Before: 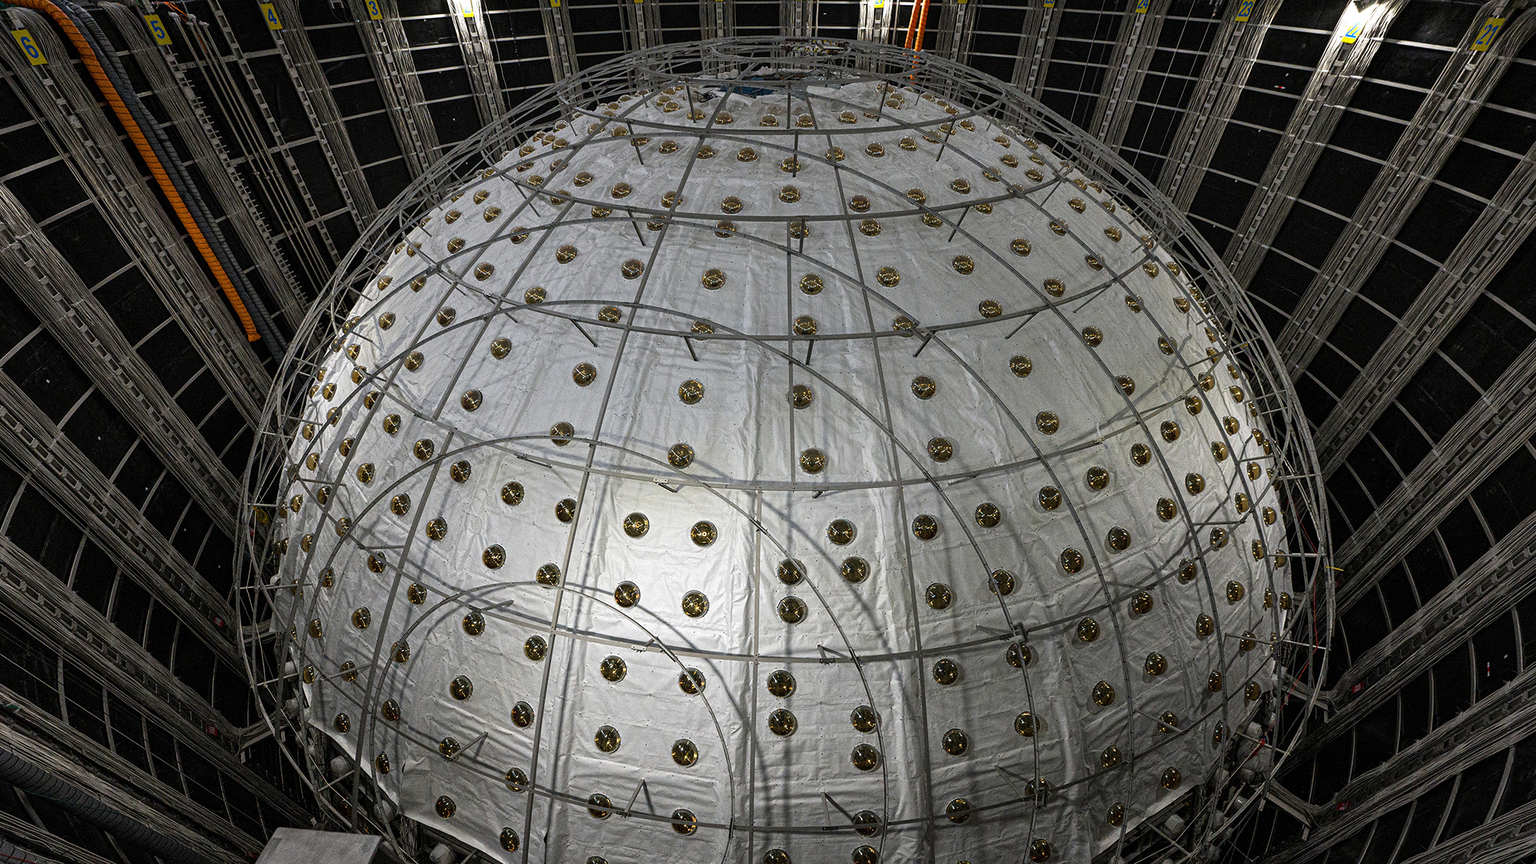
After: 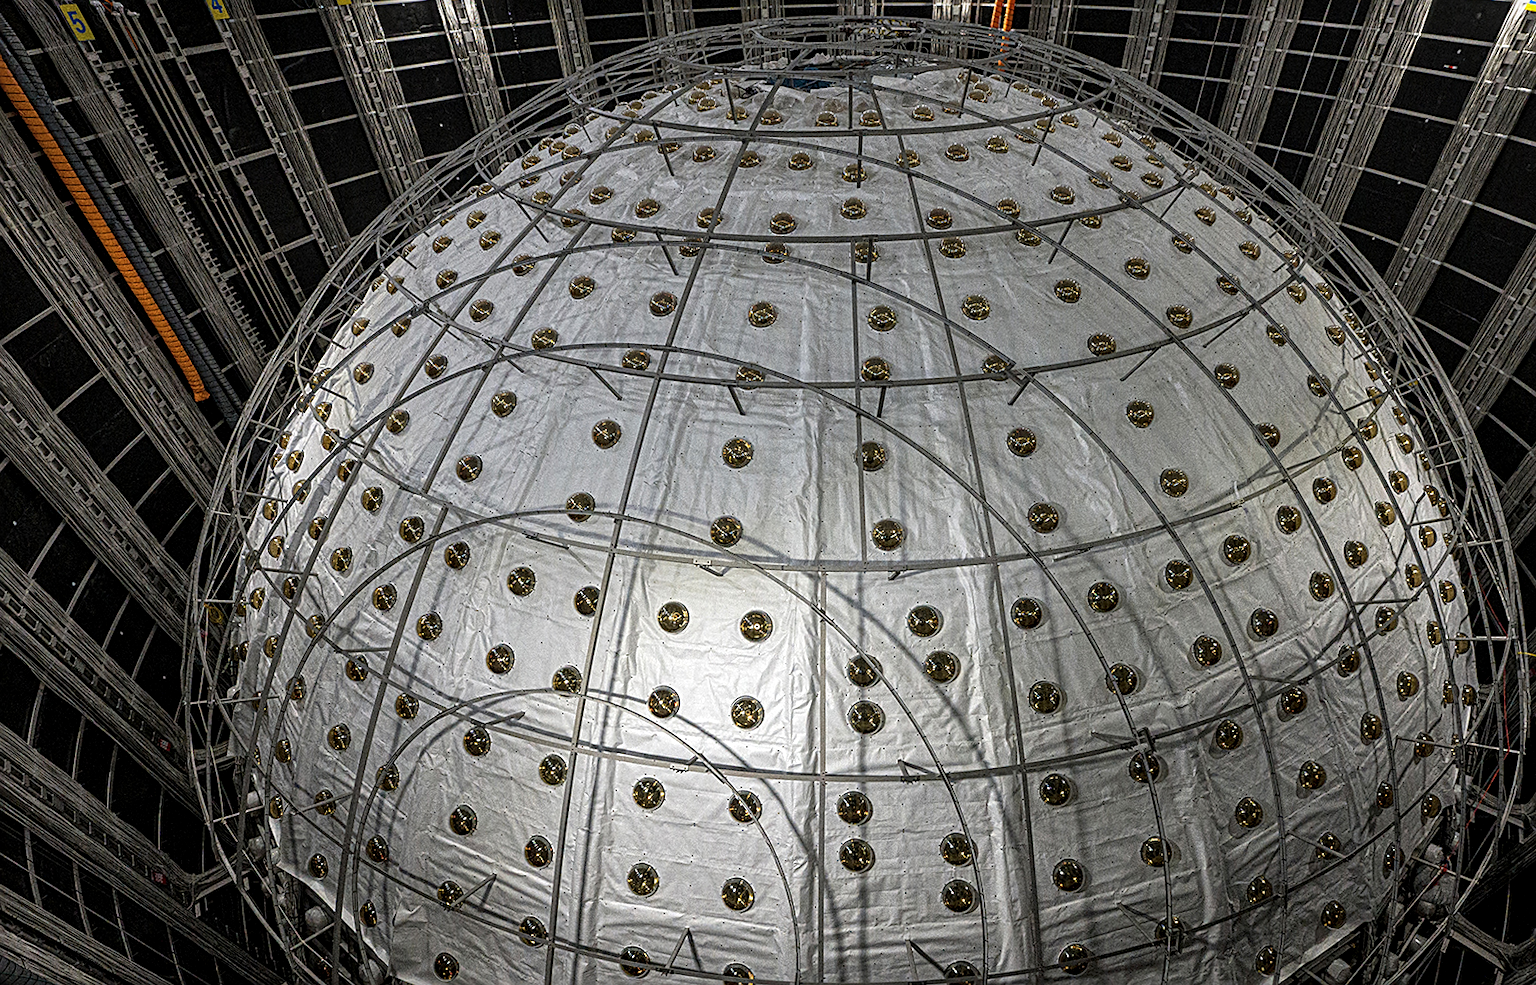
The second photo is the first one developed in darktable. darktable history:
crop and rotate: angle 1.07°, left 4.27%, top 1.12%, right 11.269%, bottom 2.484%
sharpen: on, module defaults
local contrast: detail 130%
